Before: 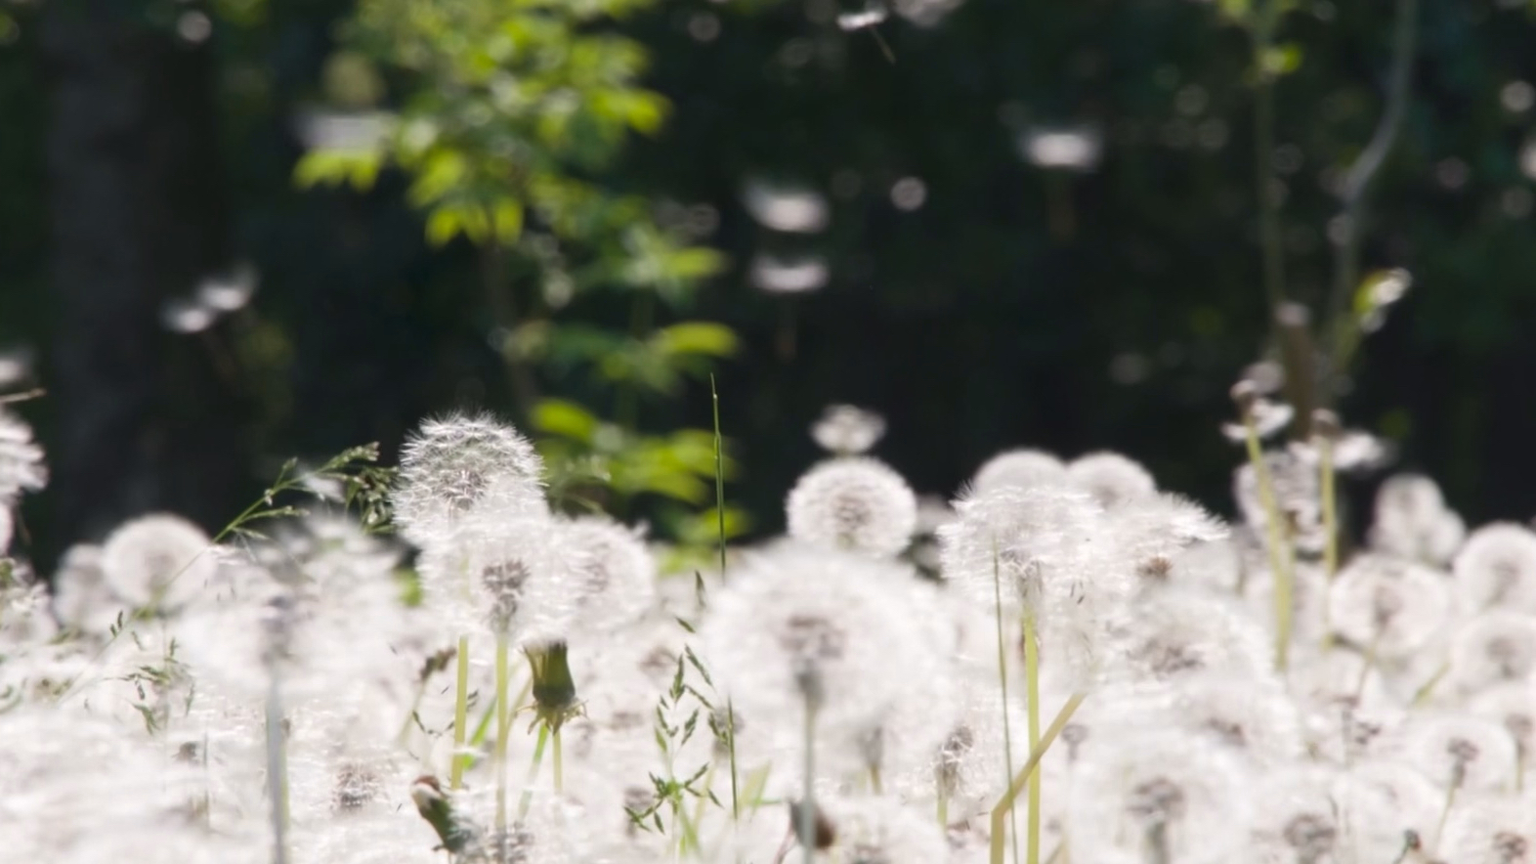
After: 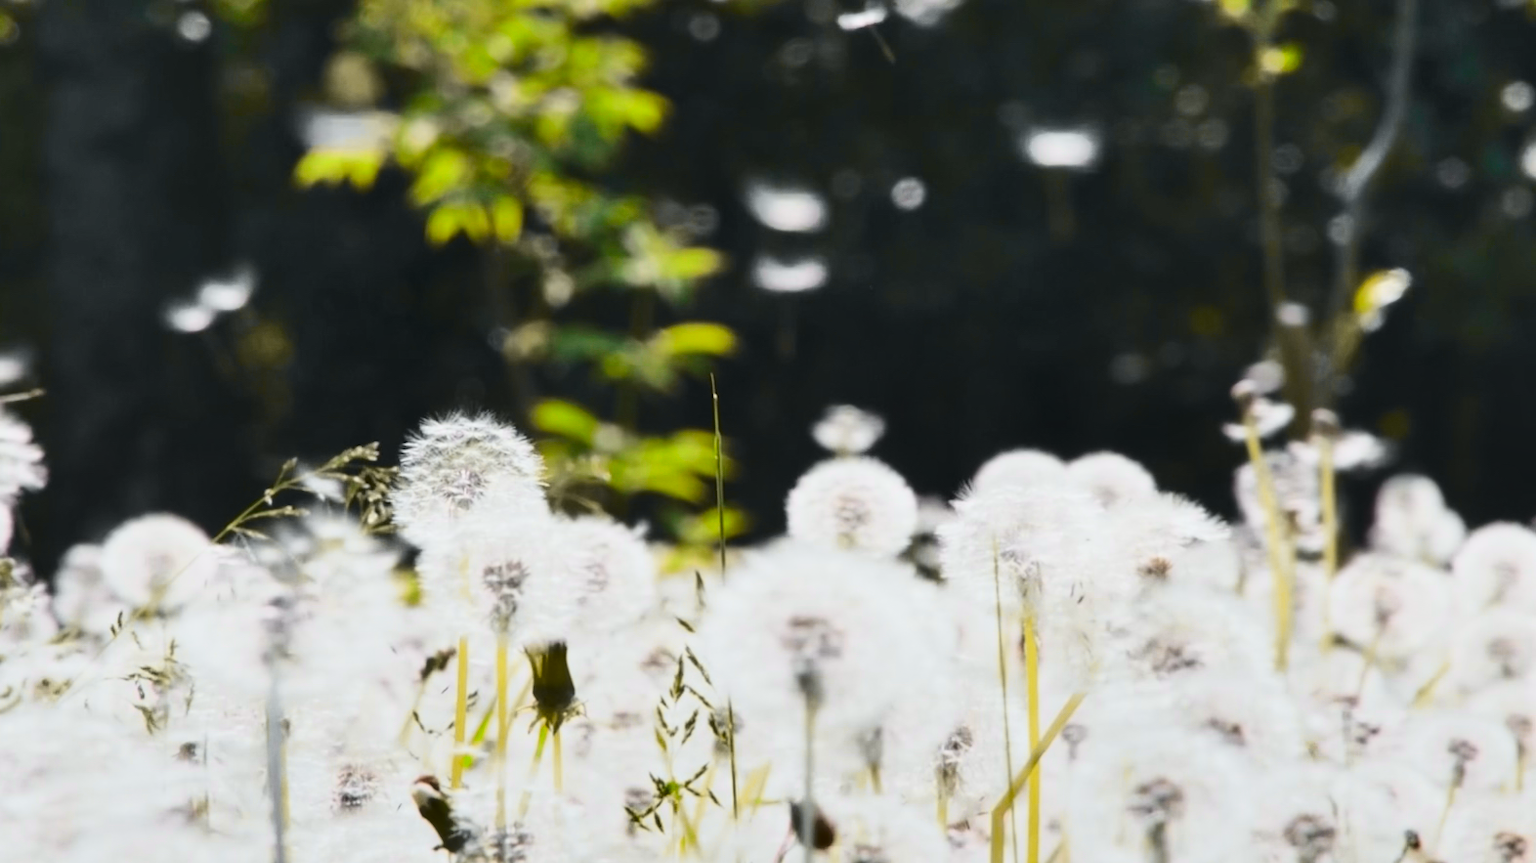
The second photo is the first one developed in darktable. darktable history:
tone curve: curves: ch0 [(0, 0.026) (0.058, 0.049) (0.246, 0.214) (0.437, 0.498) (0.55, 0.644) (0.657, 0.767) (0.822, 0.9) (1, 0.961)]; ch1 [(0, 0) (0.346, 0.307) (0.408, 0.369) (0.453, 0.457) (0.476, 0.489) (0.502, 0.493) (0.521, 0.515) (0.537, 0.531) (0.612, 0.641) (0.676, 0.728) (1, 1)]; ch2 [(0, 0) (0.346, 0.34) (0.434, 0.46) (0.485, 0.494) (0.5, 0.494) (0.511, 0.504) (0.537, 0.551) (0.579, 0.599) (0.625, 0.686) (1, 1)], color space Lab, independent channels, preserve colors none
shadows and highlights: soften with gaussian
